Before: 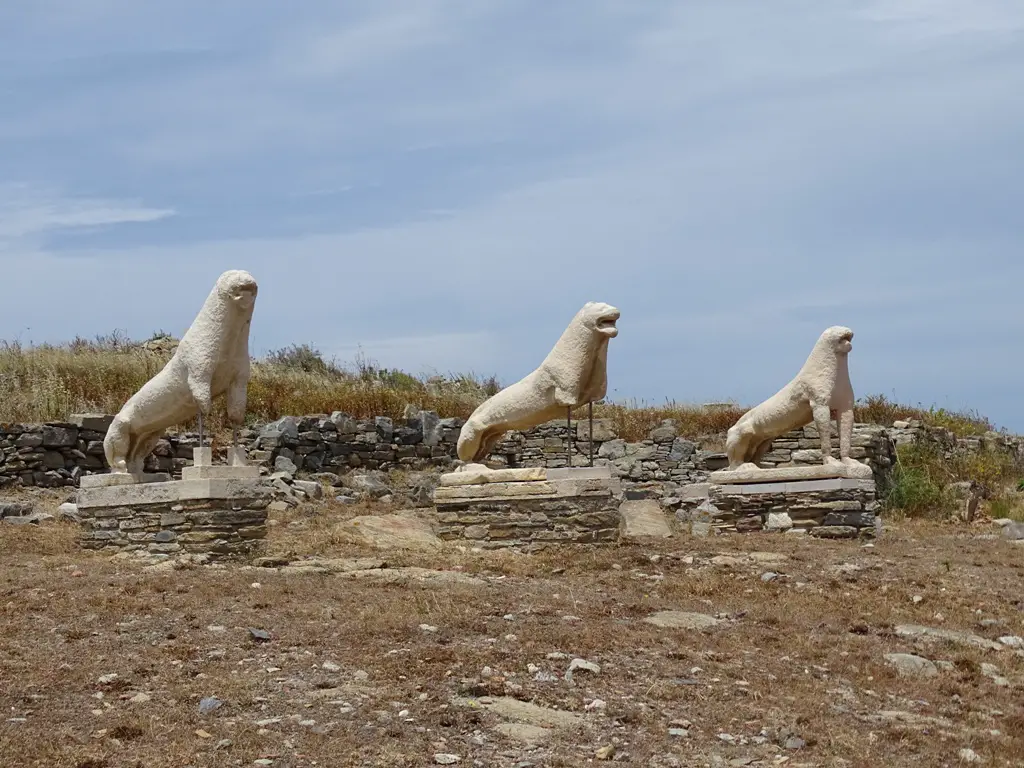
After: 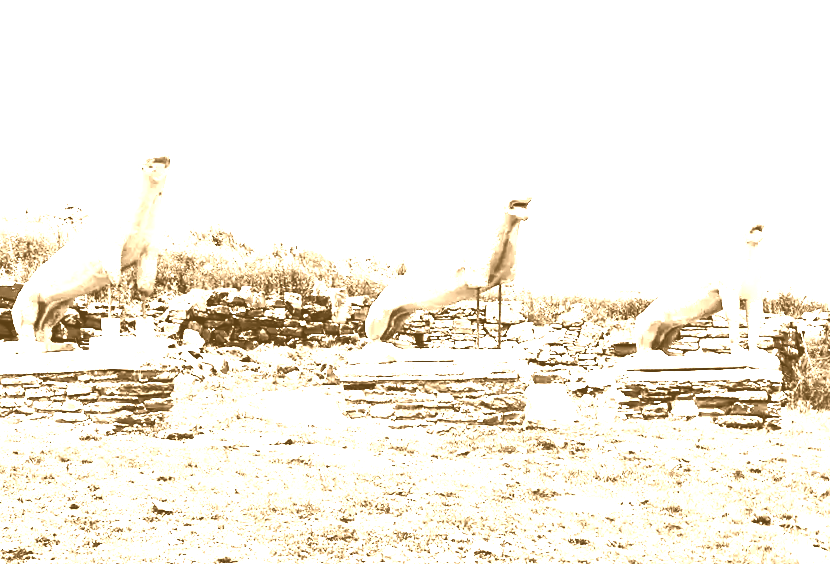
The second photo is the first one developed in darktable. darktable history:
colorize: hue 28.8°, source mix 100%
base curve: curves: ch0 [(0, 0) (0.007, 0.004) (0.027, 0.03) (0.046, 0.07) (0.207, 0.54) (0.442, 0.872) (0.673, 0.972) (1, 1)], preserve colors none
rotate and perspective: rotation 1.72°, automatic cropping off
crop: left 9.712%, top 16.928%, right 10.845%, bottom 12.332%
tone equalizer: -8 EV -1.08 EV, -7 EV -1.01 EV, -6 EV -0.867 EV, -5 EV -0.578 EV, -3 EV 0.578 EV, -2 EV 0.867 EV, -1 EV 1.01 EV, +0 EV 1.08 EV, edges refinement/feathering 500, mask exposure compensation -1.57 EV, preserve details no
exposure: exposure 0.236 EV, compensate highlight preservation false
color zones: curves: ch0 [(0, 0.487) (0.241, 0.395) (0.434, 0.373) (0.658, 0.412) (0.838, 0.487)]; ch1 [(0, 0) (0.053, 0.053) (0.211, 0.202) (0.579, 0.259) (0.781, 0.241)]
tone curve: curves: ch0 [(0, 0) (0.003, 0.003) (0.011, 0.013) (0.025, 0.029) (0.044, 0.052) (0.069, 0.082) (0.1, 0.118) (0.136, 0.161) (0.177, 0.21) (0.224, 0.27) (0.277, 0.38) (0.335, 0.49) (0.399, 0.594) (0.468, 0.692) (0.543, 0.794) (0.623, 0.857) (0.709, 0.919) (0.801, 0.955) (0.898, 0.978) (1, 1)], preserve colors none
